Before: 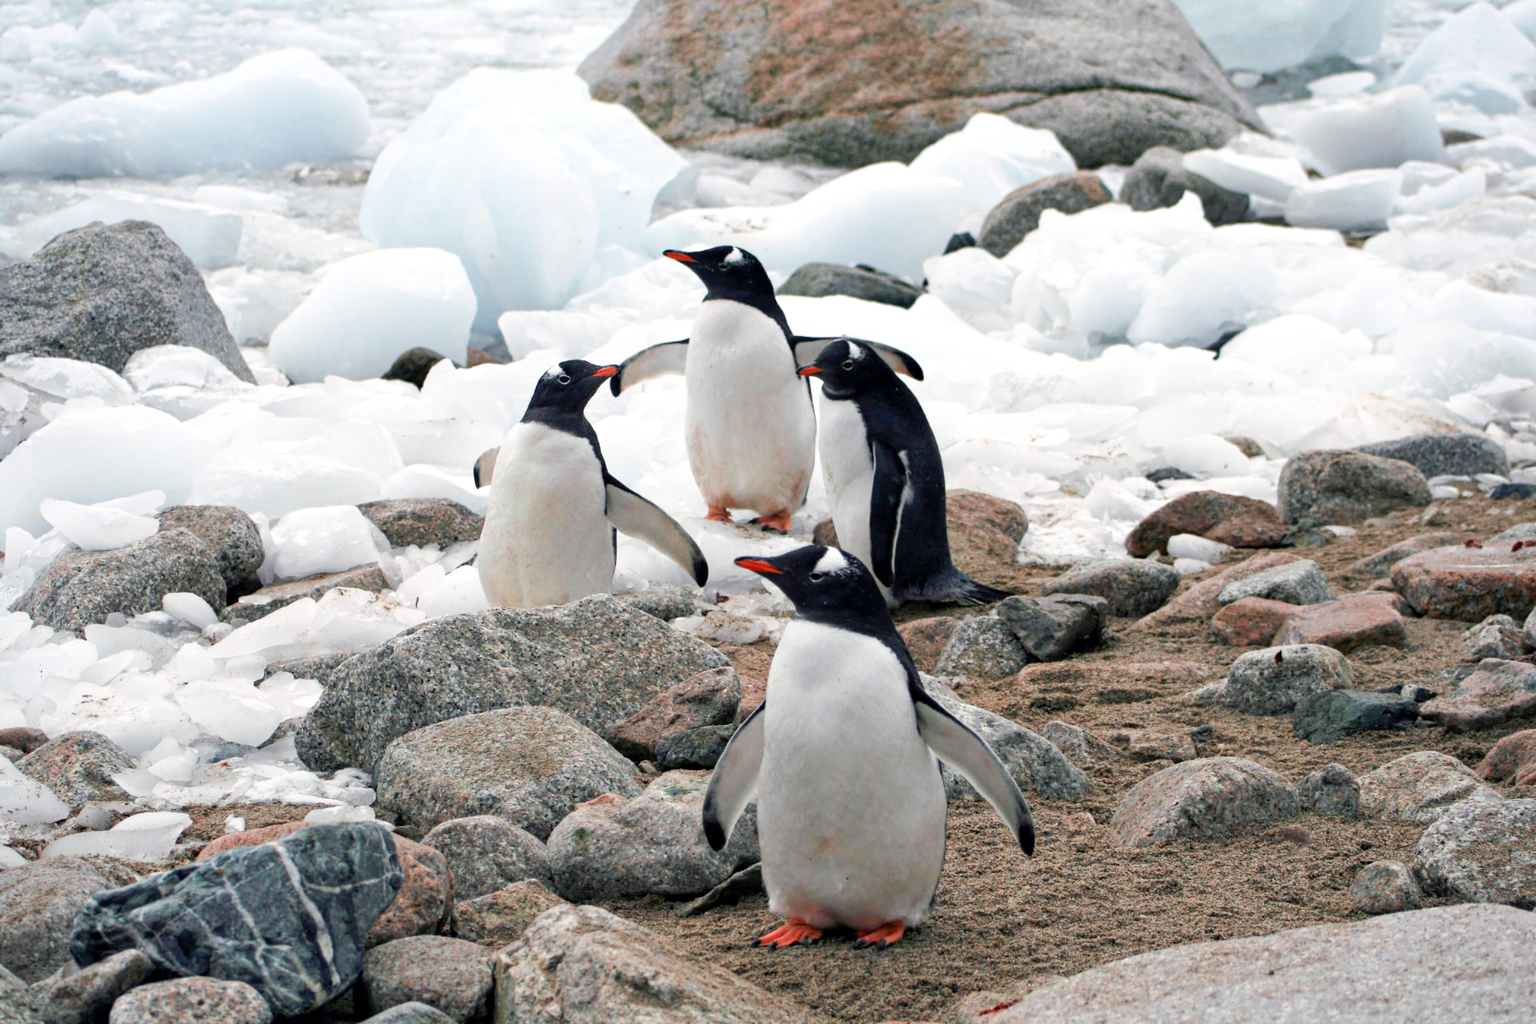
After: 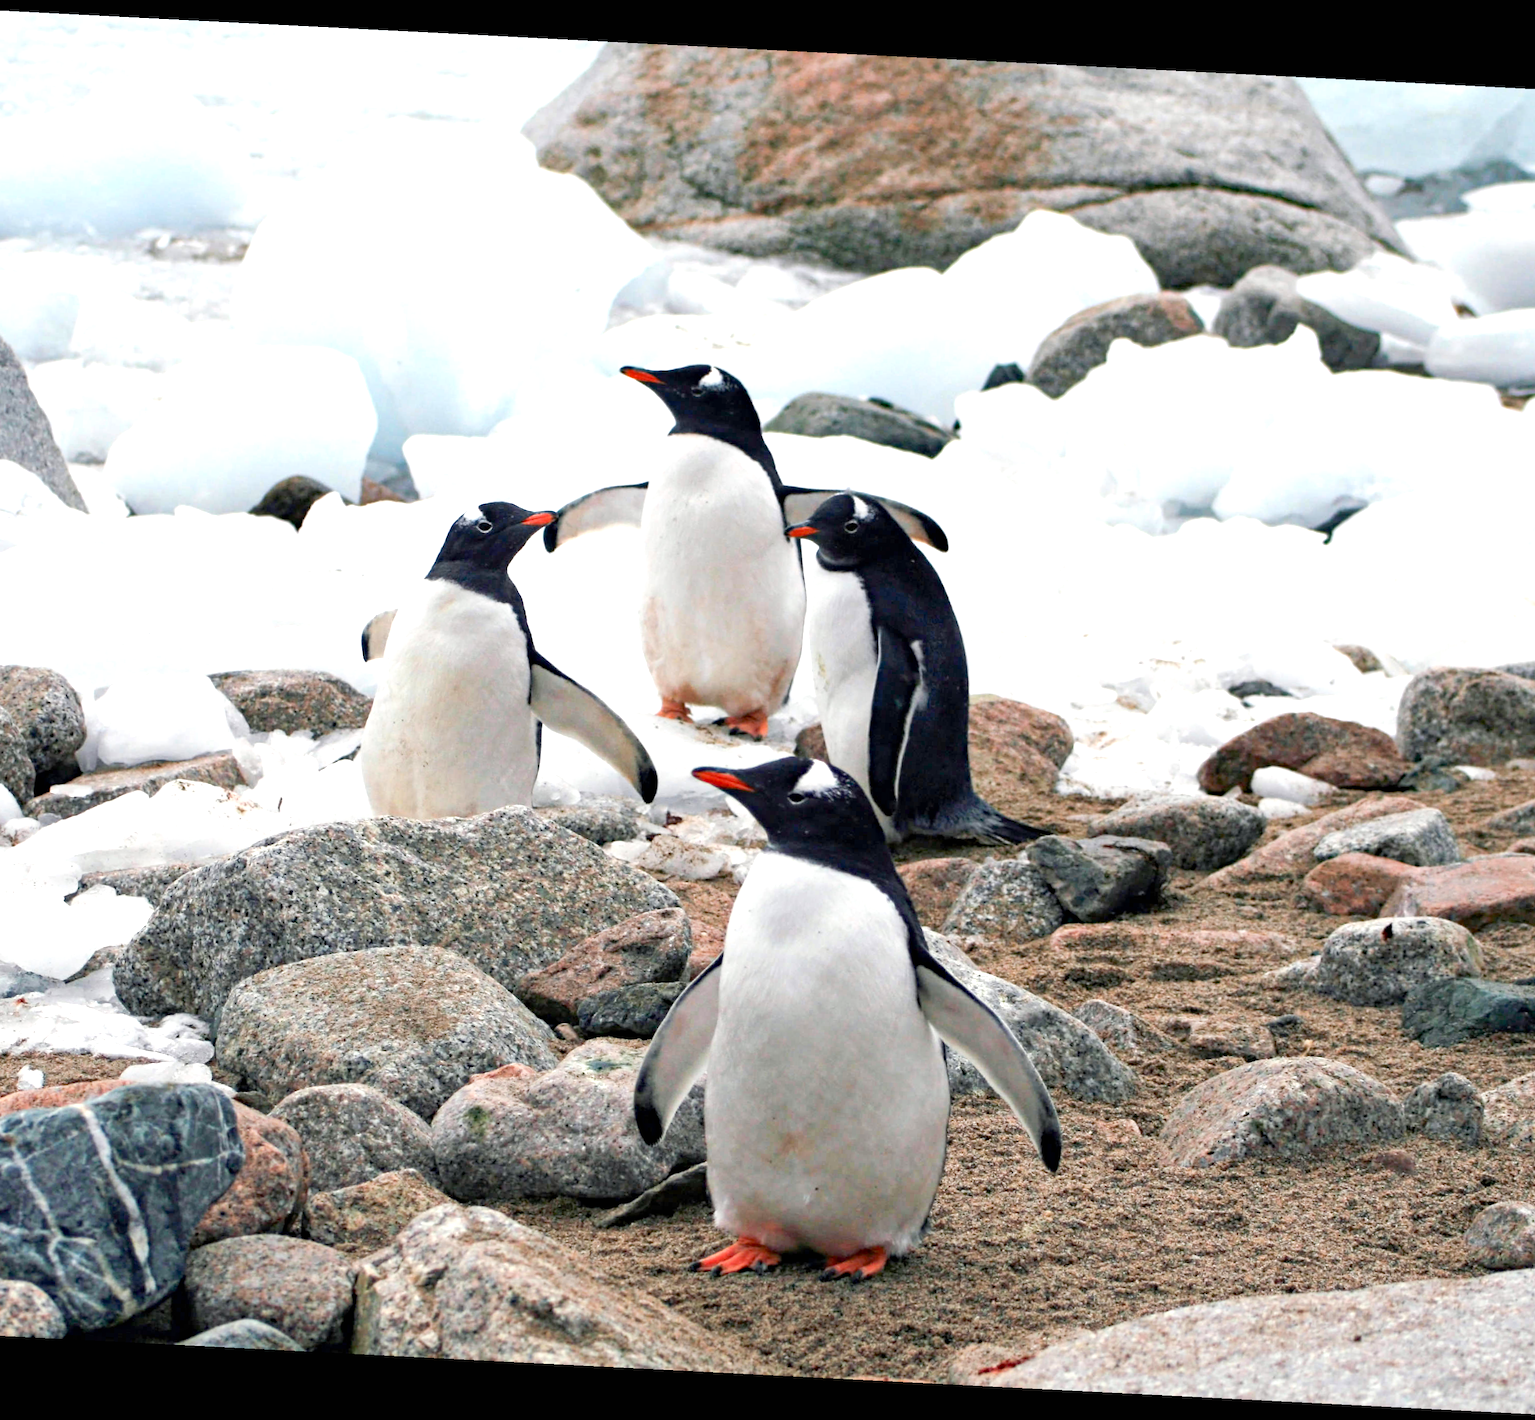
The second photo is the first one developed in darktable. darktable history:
exposure: black level correction 0, exposure 0.499 EV, compensate highlight preservation false
base curve: curves: ch0 [(0, 0) (0.989, 0.992)], preserve colors average RGB
crop and rotate: angle -2.93°, left 13.987%, top 0.029%, right 11.05%, bottom 0.089%
haze removal: compatibility mode true, adaptive false
